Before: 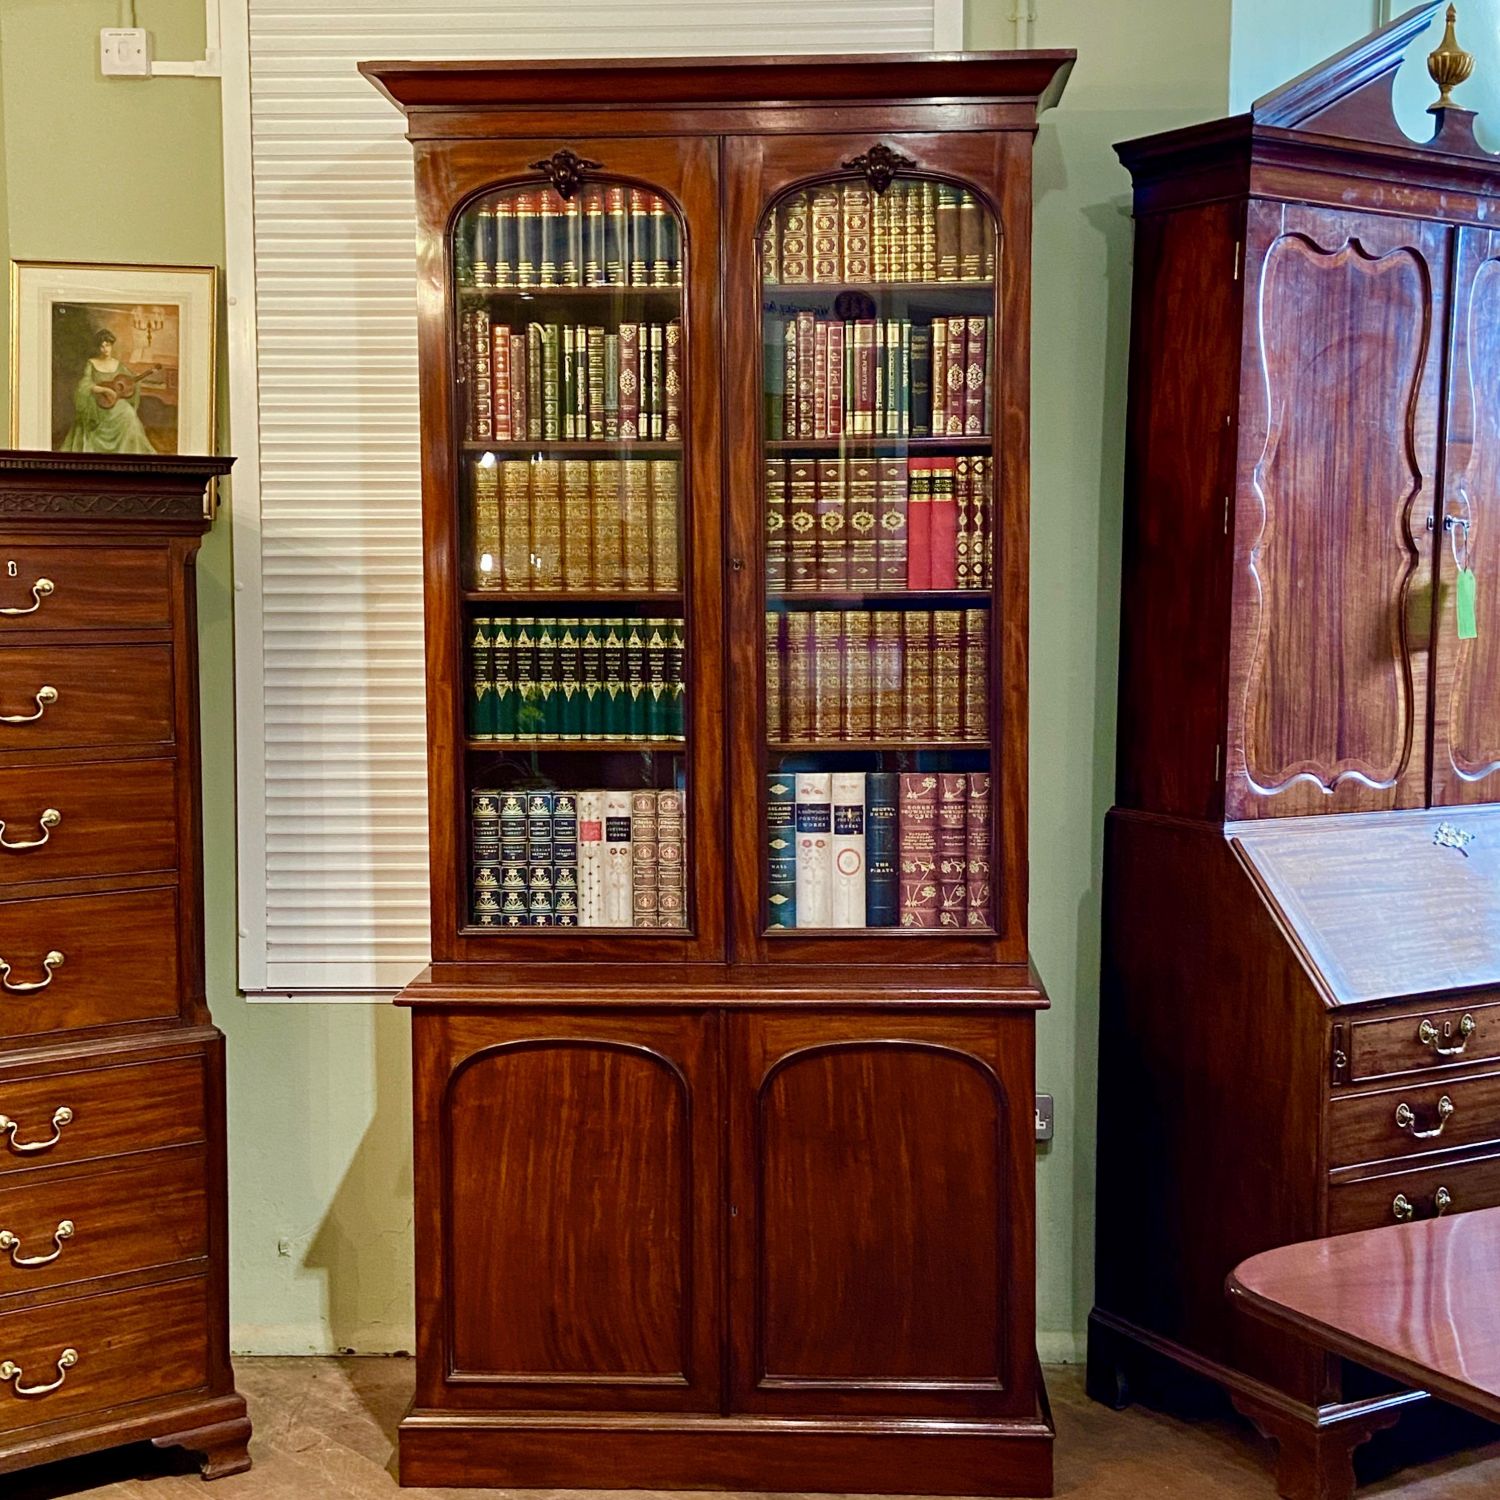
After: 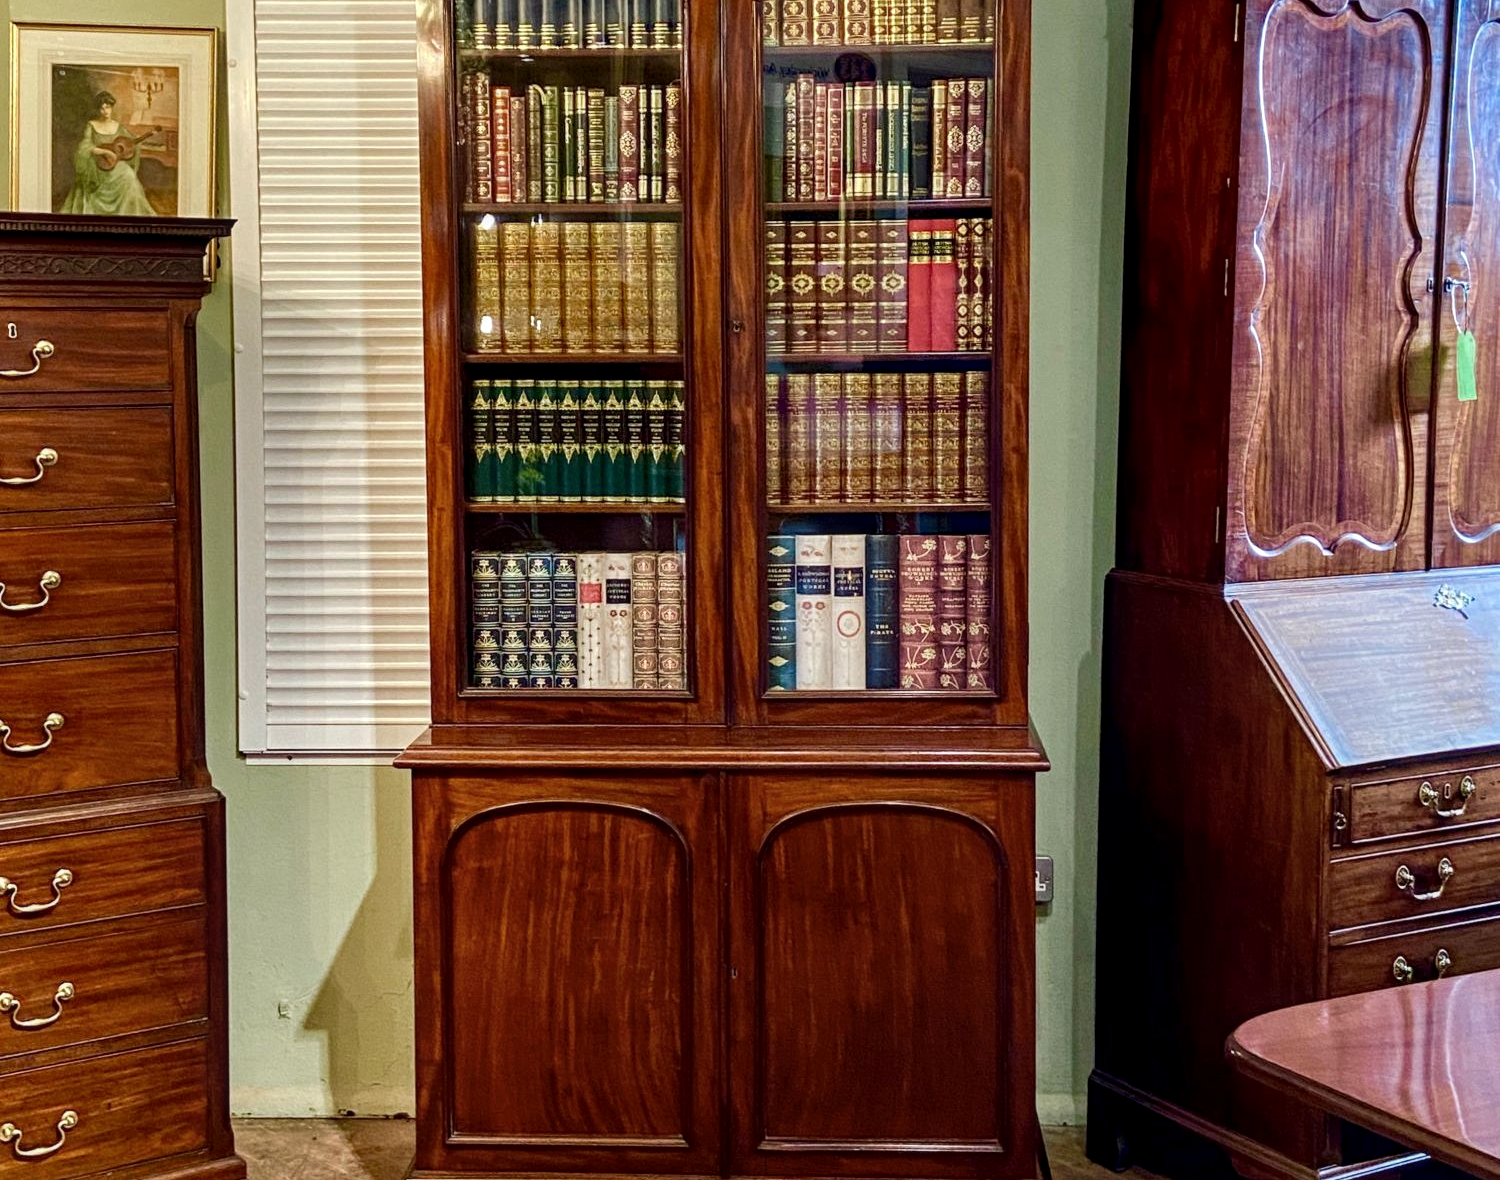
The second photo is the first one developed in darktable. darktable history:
local contrast: detail 130%
crop and rotate: top 15.888%, bottom 5.389%
